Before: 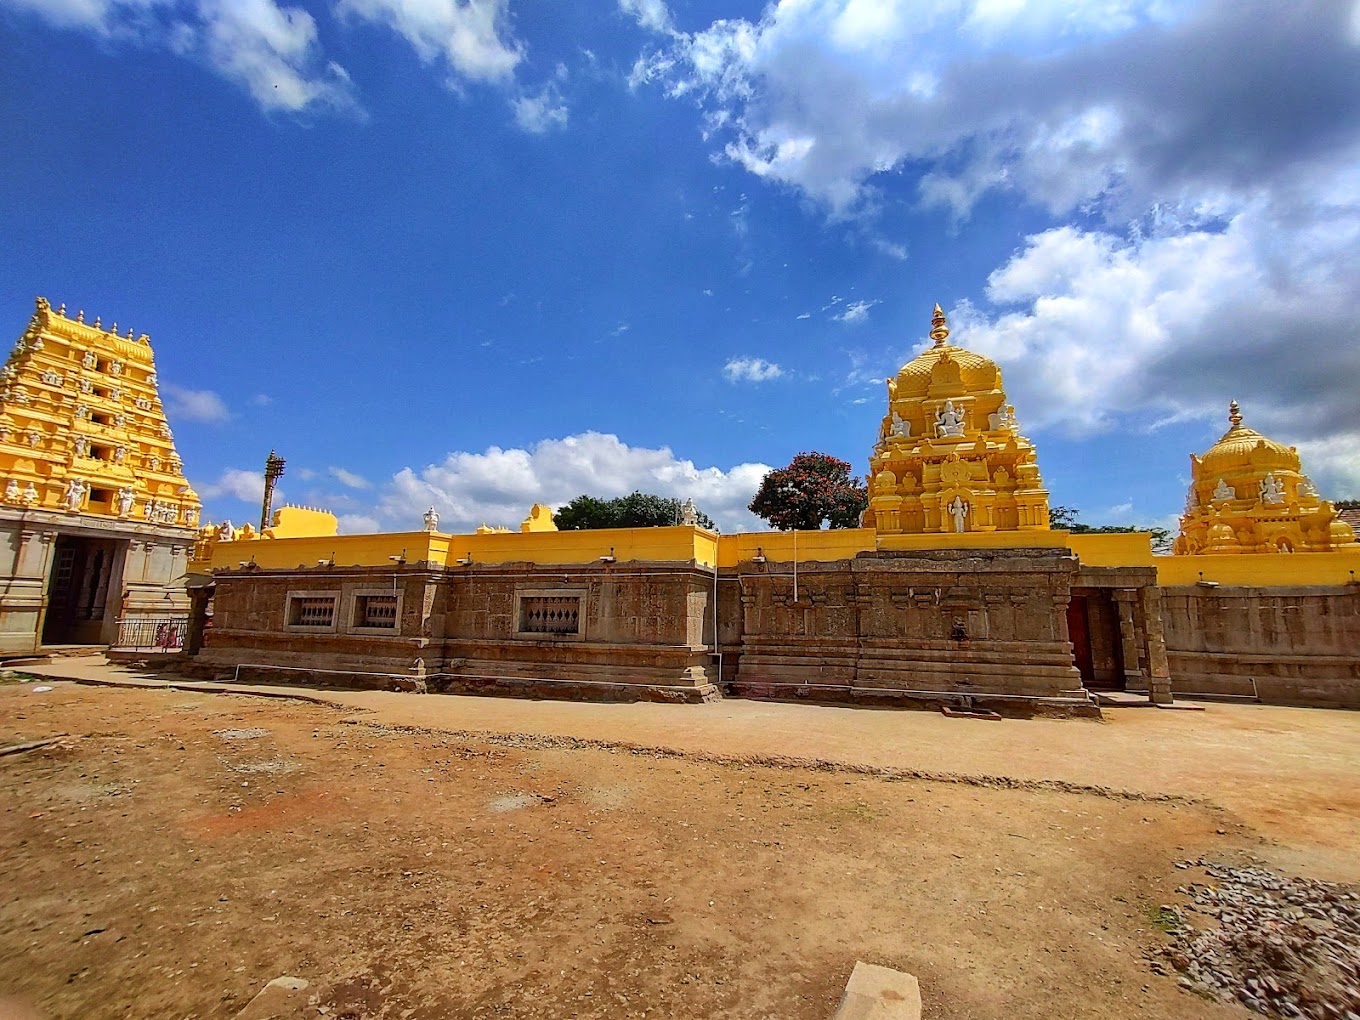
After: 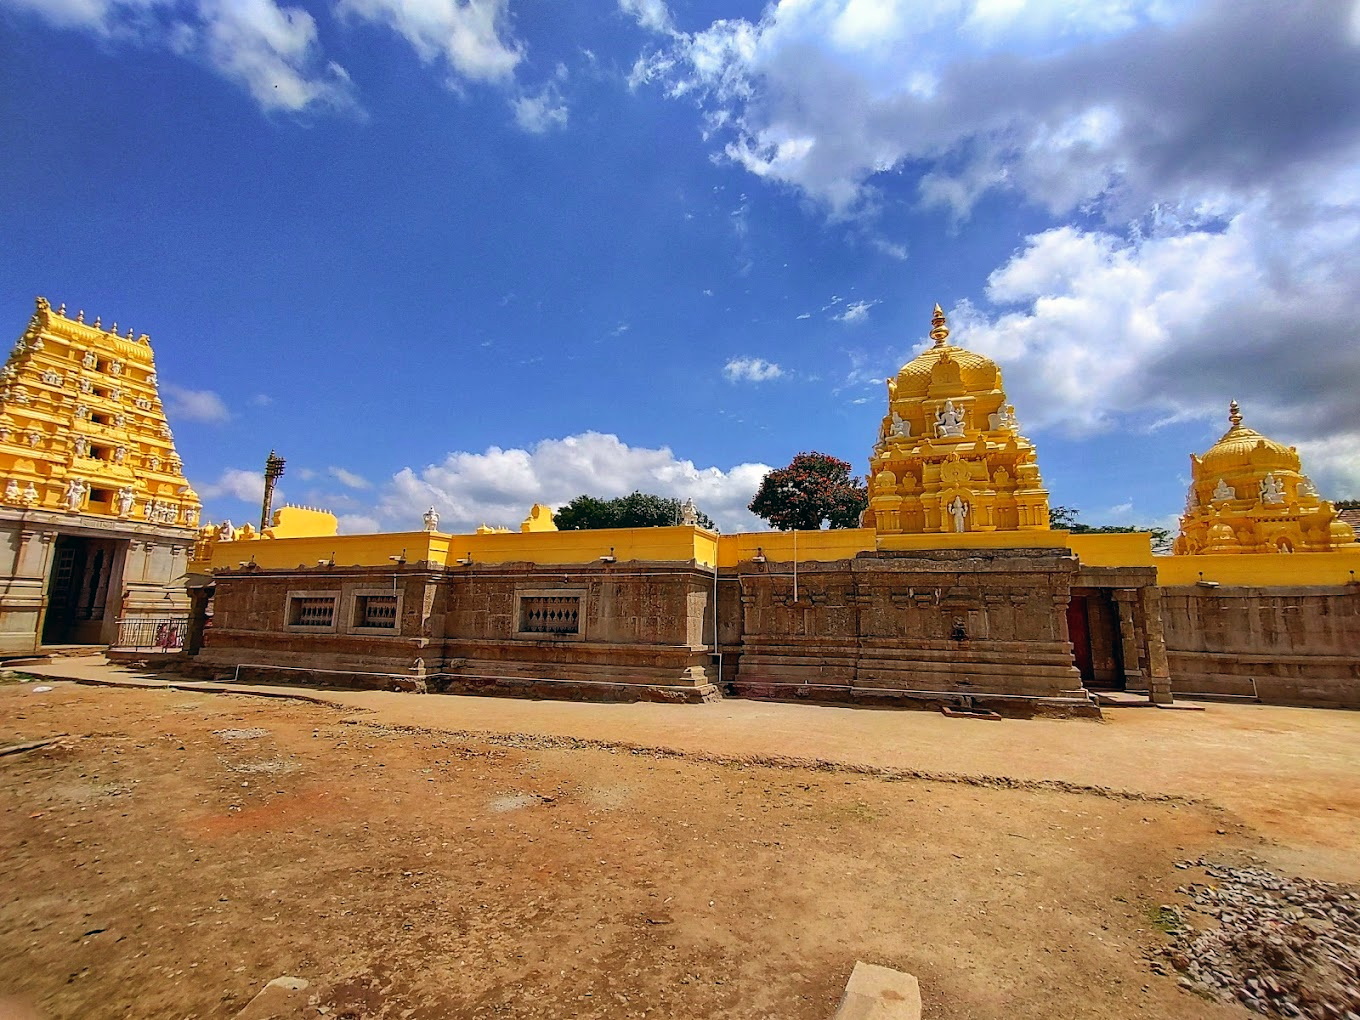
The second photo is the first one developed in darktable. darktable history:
color balance: lift [1, 0.998, 1.001, 1.002], gamma [1, 1.02, 1, 0.98], gain [1, 1.02, 1.003, 0.98]
